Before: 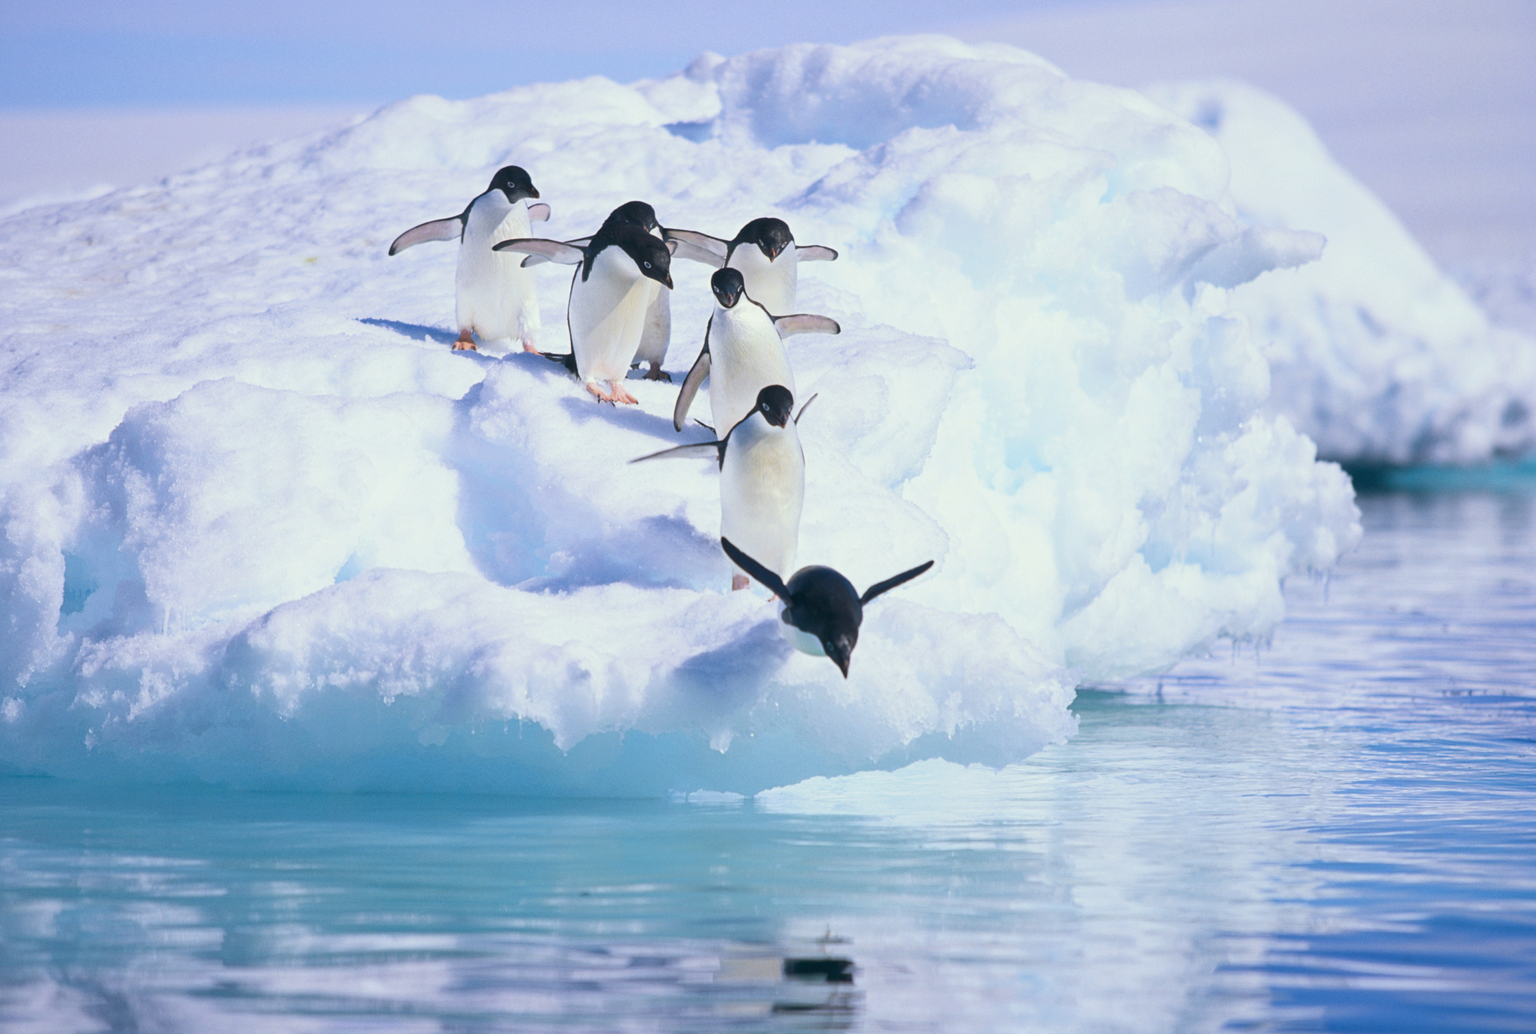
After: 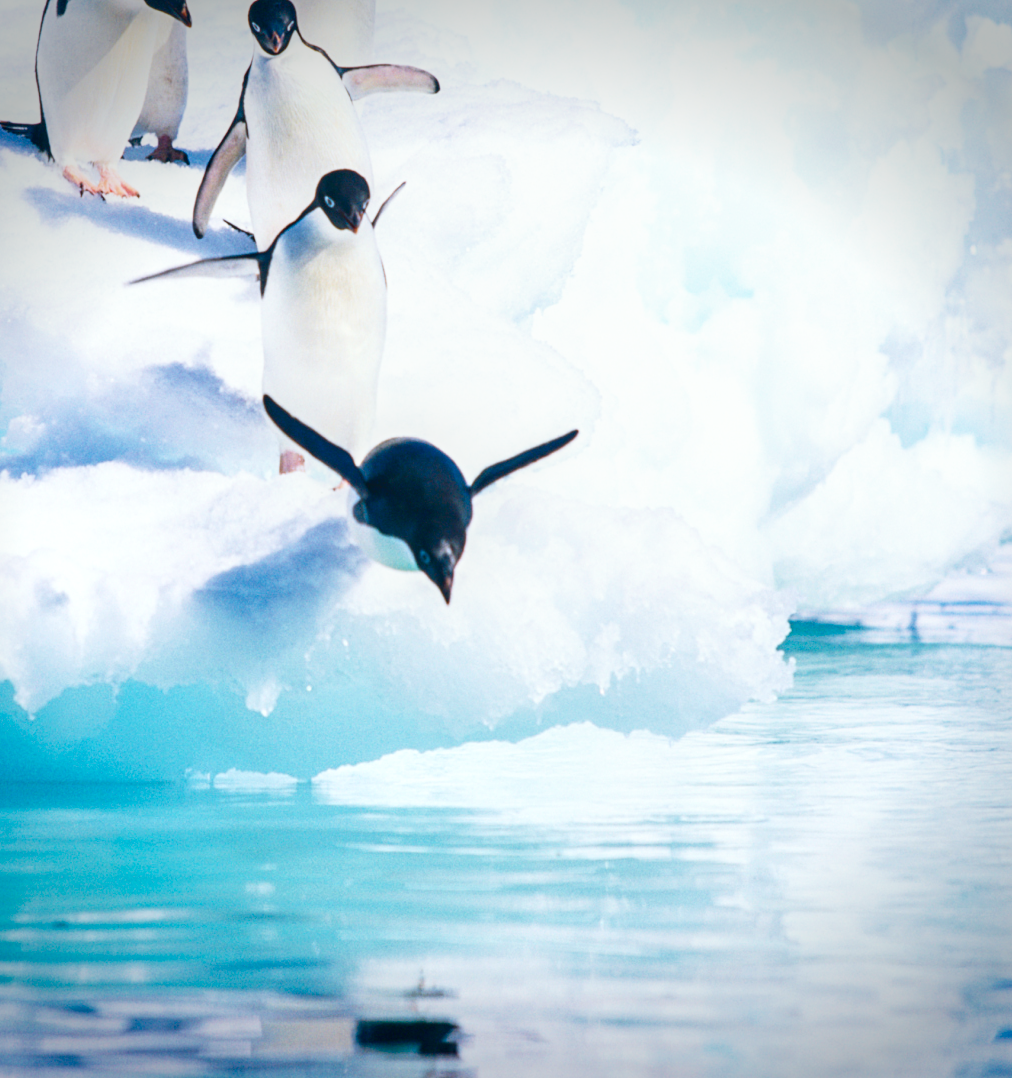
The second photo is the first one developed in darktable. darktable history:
local contrast: on, module defaults
base curve: curves: ch0 [(0, 0) (0.005, 0.002) (0.15, 0.3) (0.4, 0.7) (0.75, 0.95) (1, 1)], preserve colors none
contrast brightness saturation: contrast 0.07, brightness -0.13, saturation 0.06
vignetting: fall-off start 88.53%, fall-off radius 44.2%, saturation 0.376, width/height ratio 1.161
crop: left 35.432%, top 26.233%, right 20.145%, bottom 3.432%
